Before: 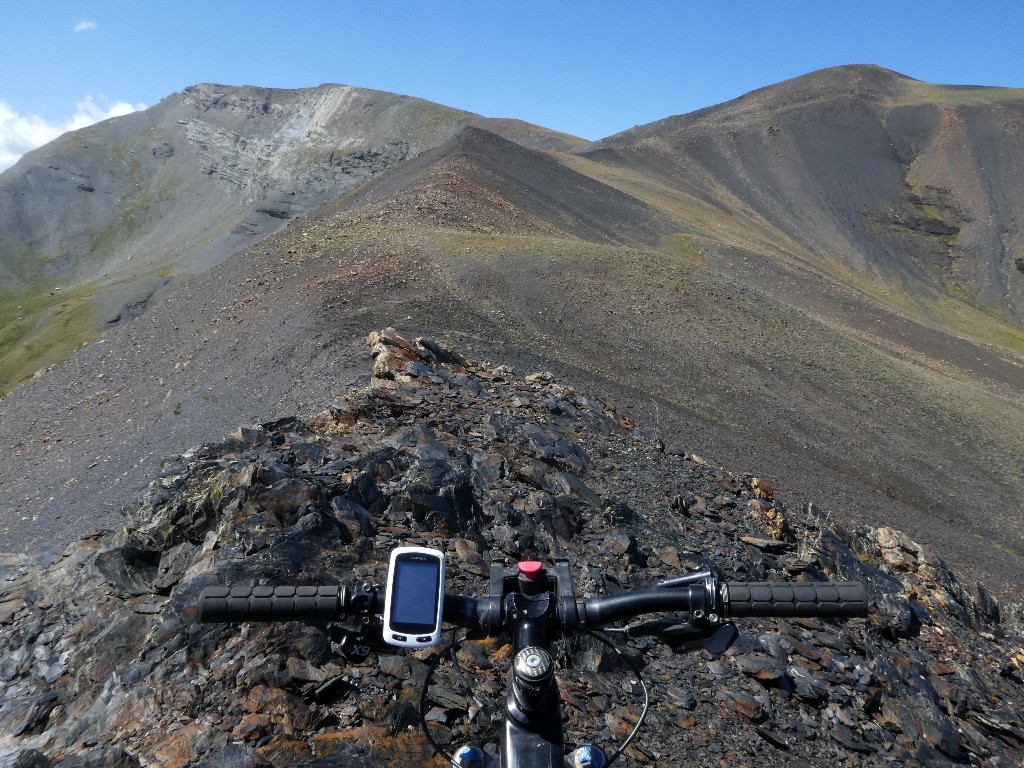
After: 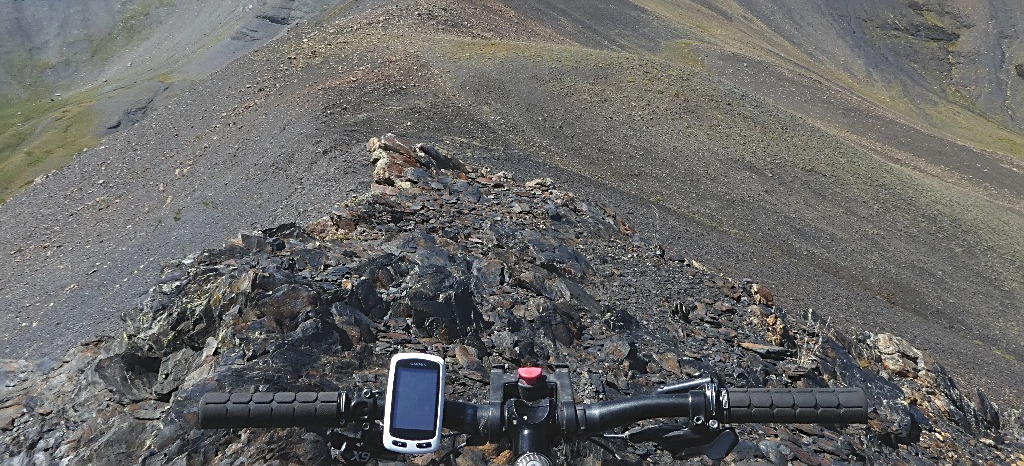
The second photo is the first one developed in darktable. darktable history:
sharpen: on, module defaults
color balance: lift [1.007, 1, 1, 1], gamma [1.097, 1, 1, 1]
contrast brightness saturation: saturation -0.05
crop and rotate: top 25.357%, bottom 13.942%
